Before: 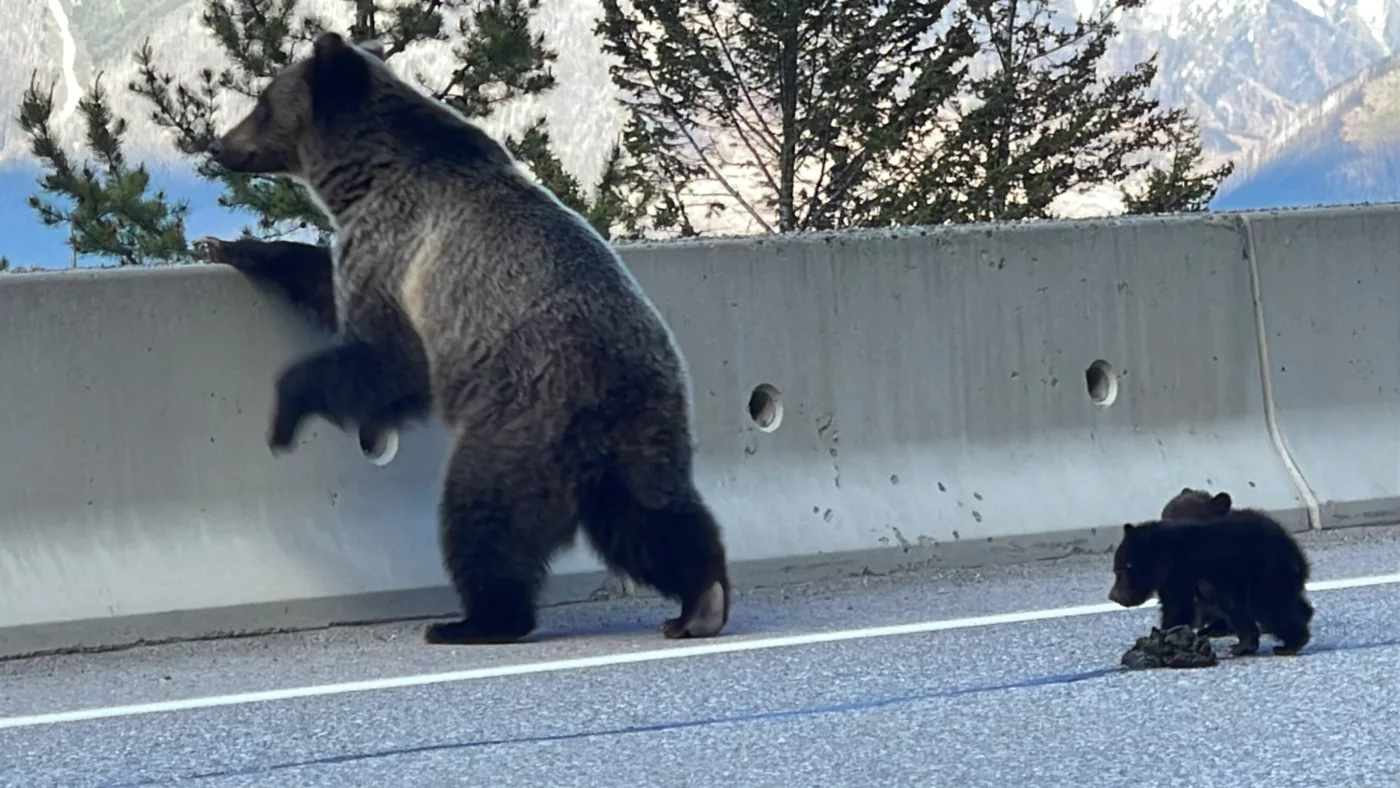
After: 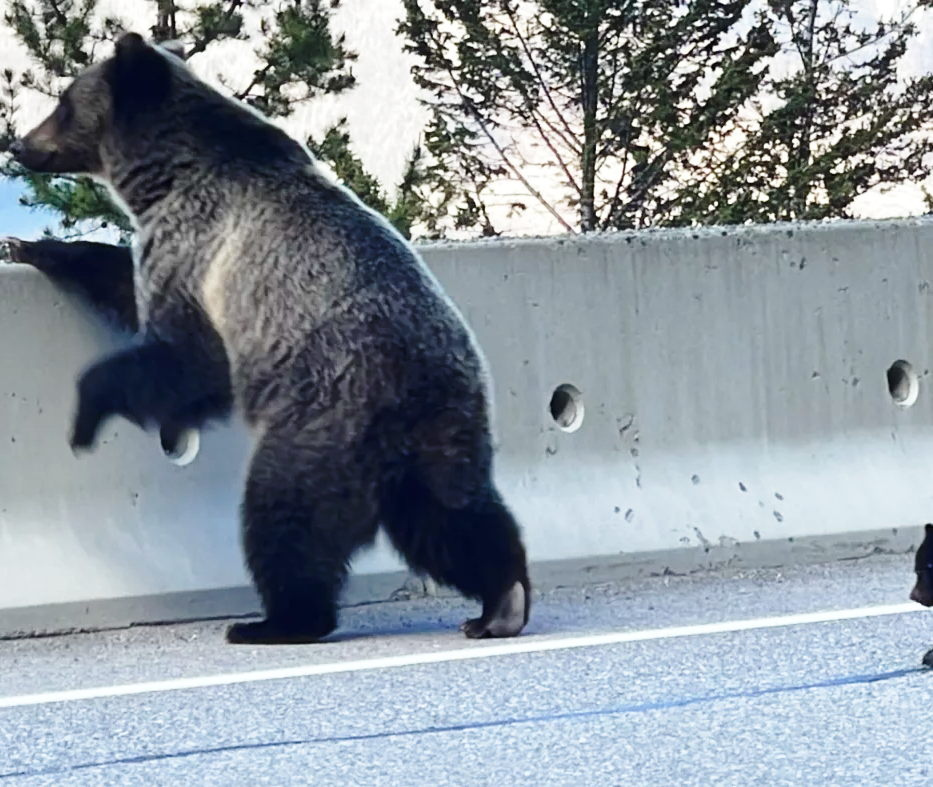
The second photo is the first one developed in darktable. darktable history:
crop and rotate: left 14.357%, right 18.957%
base curve: curves: ch0 [(0, 0) (0.028, 0.03) (0.121, 0.232) (0.46, 0.748) (0.859, 0.968) (1, 1)], preserve colors none
